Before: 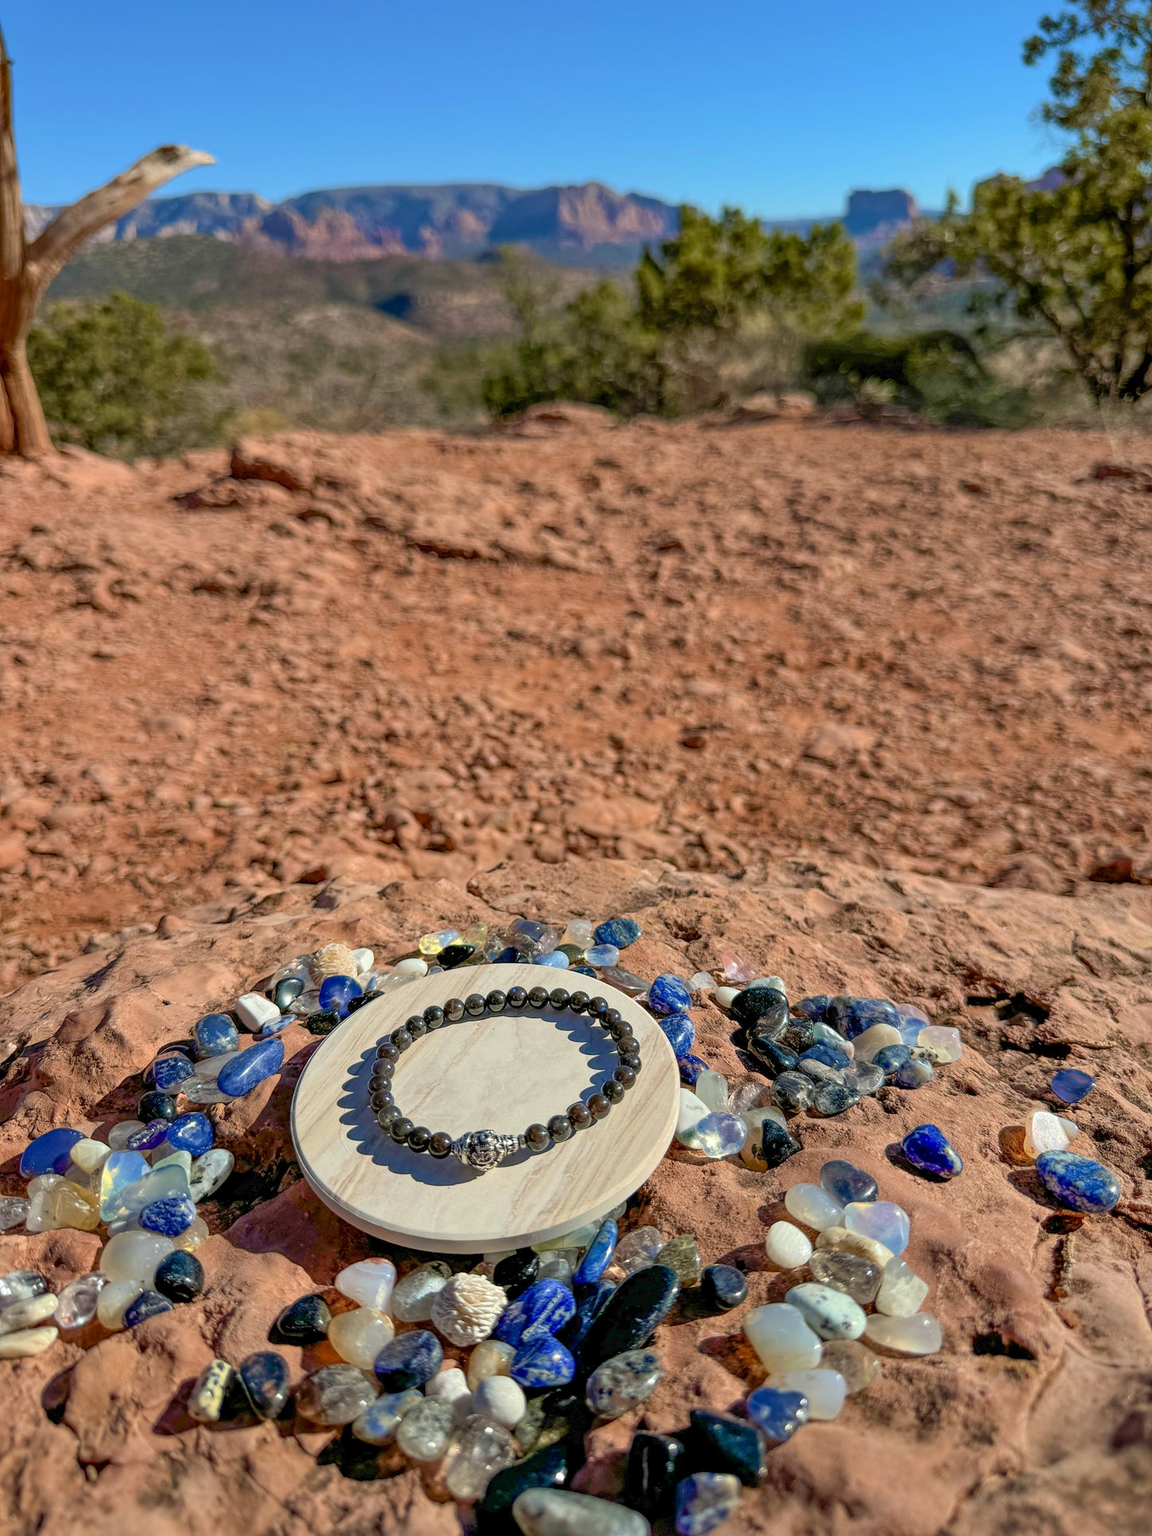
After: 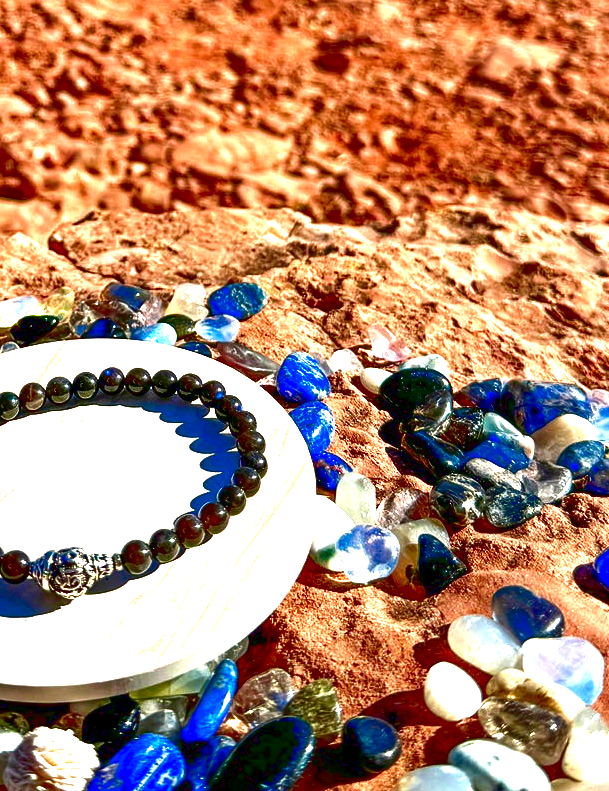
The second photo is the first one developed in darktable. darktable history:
exposure: exposure 2.04 EV, compensate highlight preservation false
contrast brightness saturation: brightness -1, saturation 1
color balance rgb: shadows lift › chroma 1%, shadows lift › hue 113°, highlights gain › chroma 0.2%, highlights gain › hue 333°, perceptual saturation grading › global saturation 20%, perceptual saturation grading › highlights -50%, perceptual saturation grading › shadows 25%, contrast -20%
crop: left 37.221%, top 45.169%, right 20.63%, bottom 13.777%
